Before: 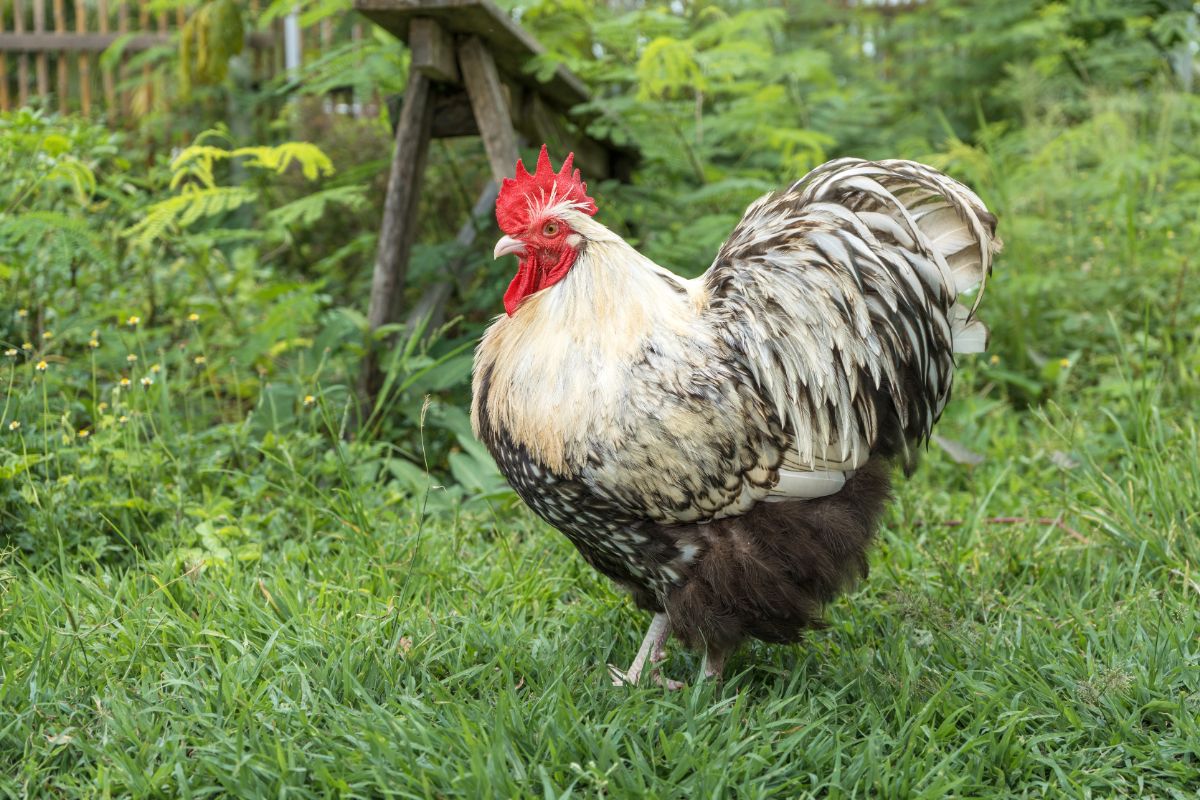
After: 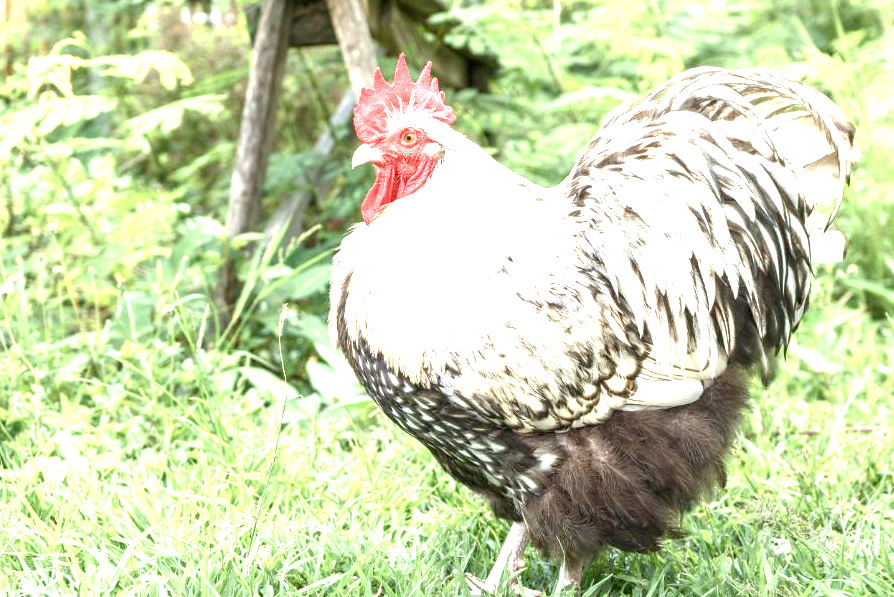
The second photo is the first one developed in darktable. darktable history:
exposure: exposure 1.993 EV, compensate highlight preservation false
crop and rotate: left 11.897%, top 11.388%, right 13.602%, bottom 13.876%
color balance rgb: linear chroma grading › global chroma 1.176%, linear chroma grading › mid-tones -1.411%, perceptual saturation grading › global saturation -0.029%, perceptual saturation grading › highlights -31.633%, perceptual saturation grading › mid-tones 5.735%, perceptual saturation grading › shadows 18.767%
